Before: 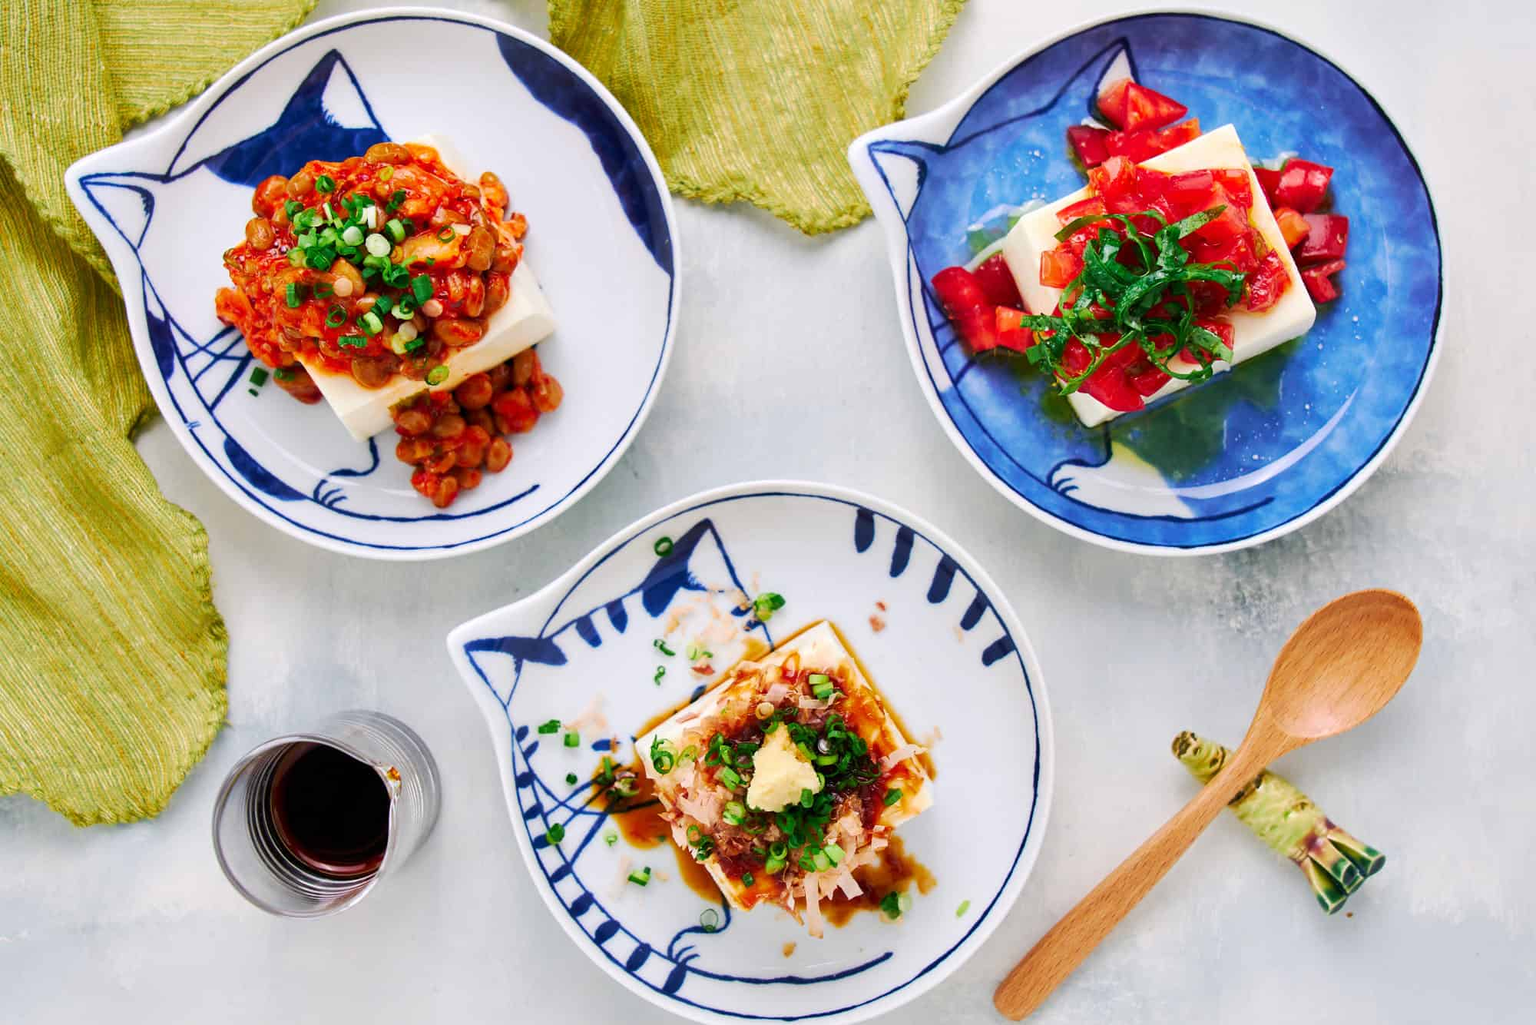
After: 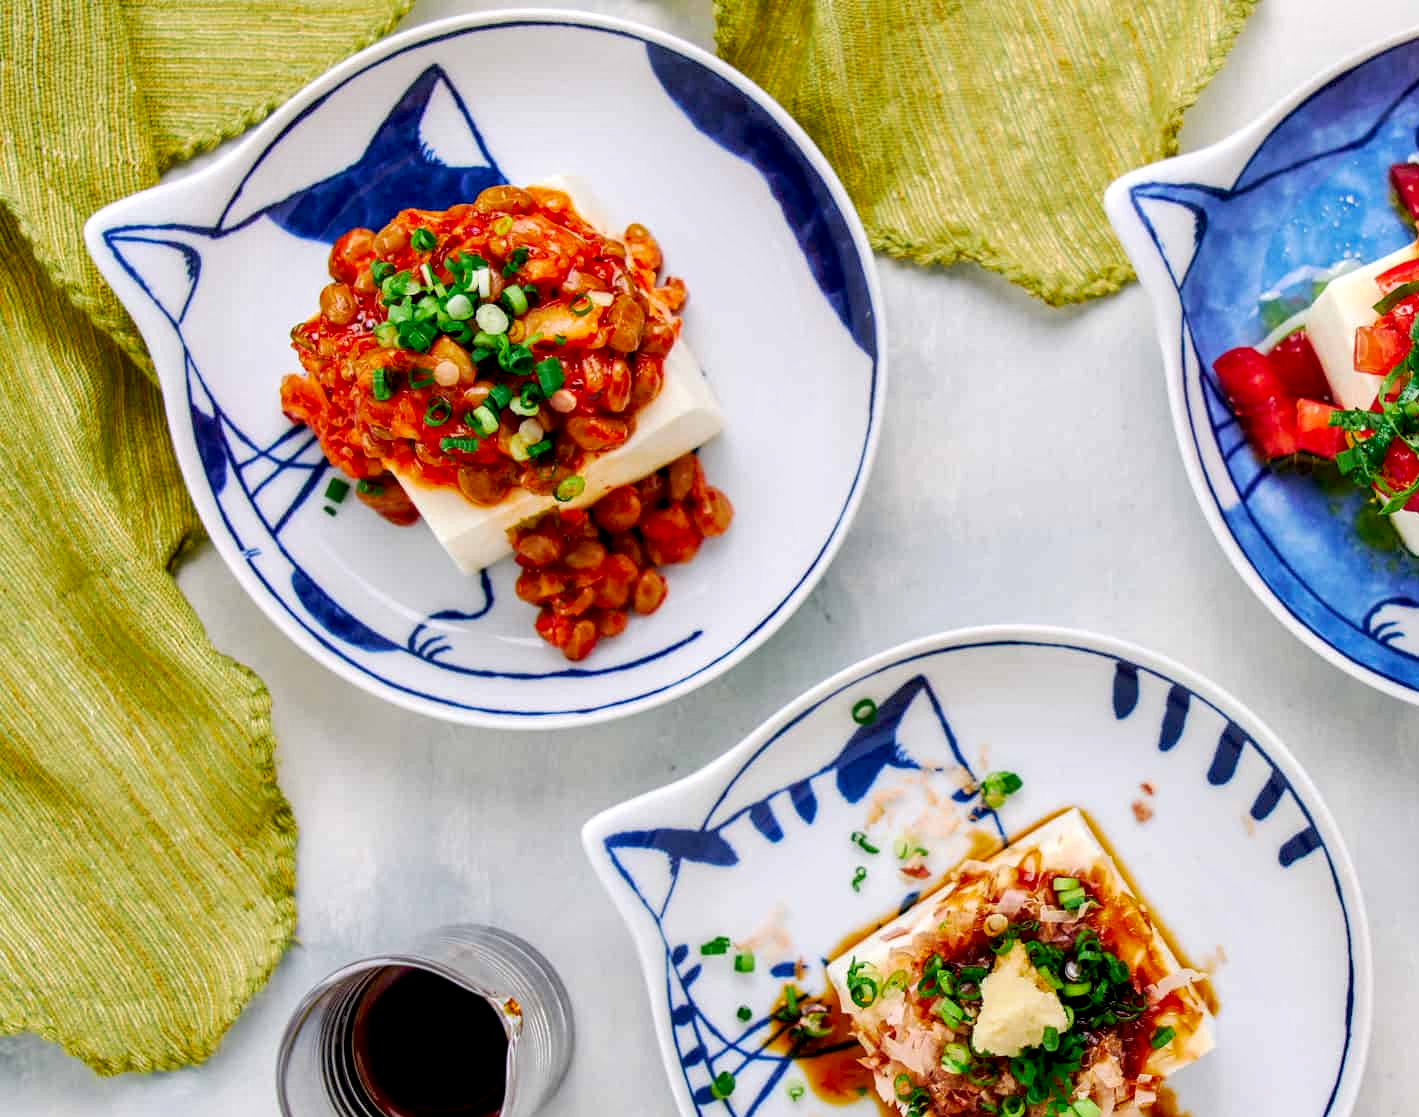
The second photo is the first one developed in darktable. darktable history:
local contrast: on, module defaults
crop: right 29.049%, bottom 16.237%
exposure: black level correction 0.01, exposure 0.016 EV, compensate exposure bias true, compensate highlight preservation false
